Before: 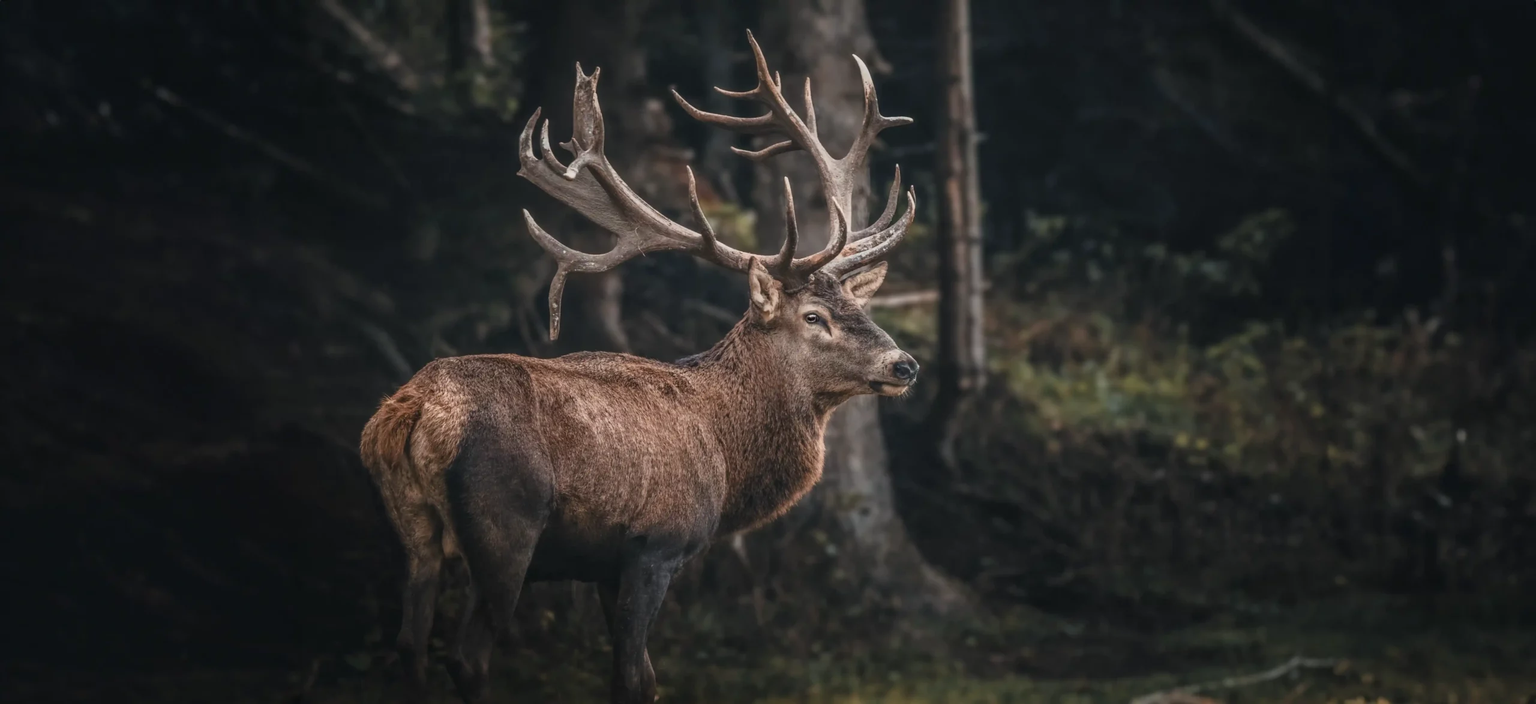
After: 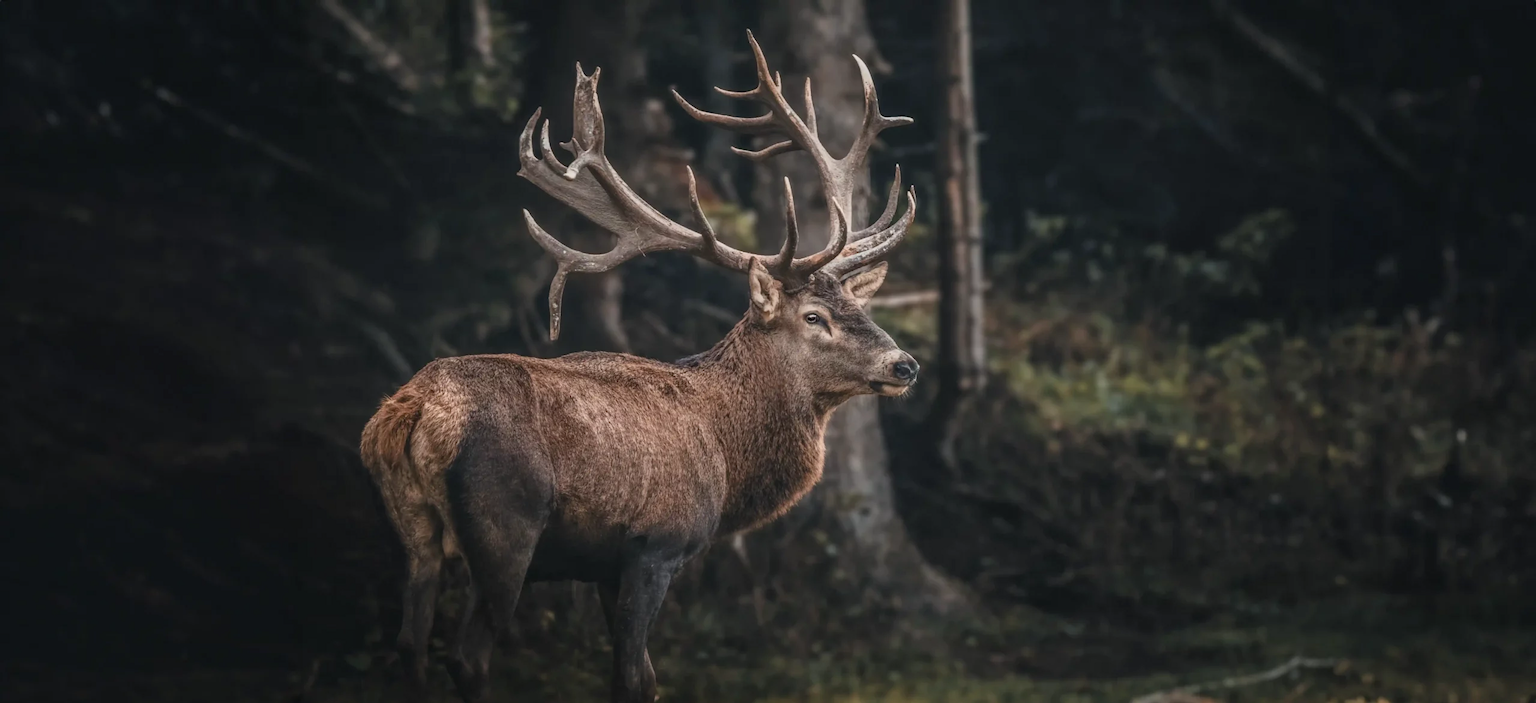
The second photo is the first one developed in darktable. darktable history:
shadows and highlights: shadows 20.86, highlights -36.44, soften with gaussian
